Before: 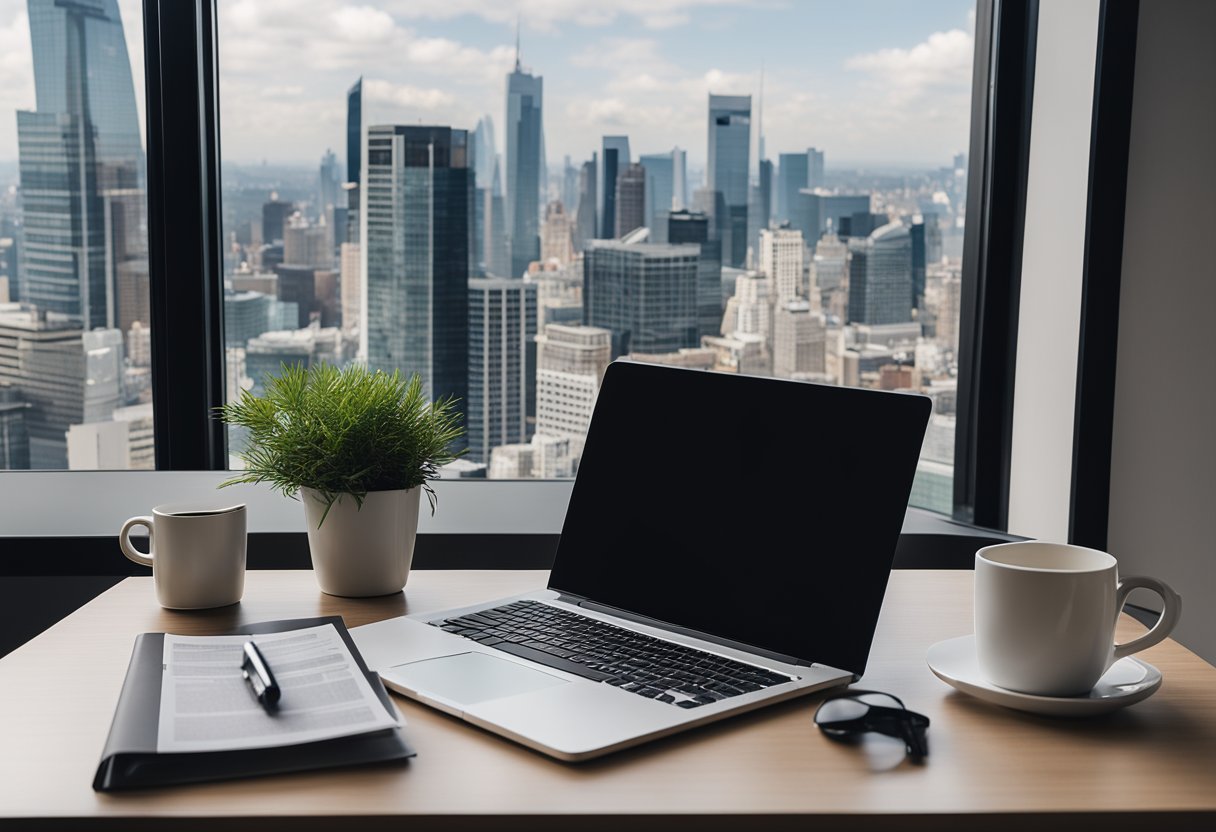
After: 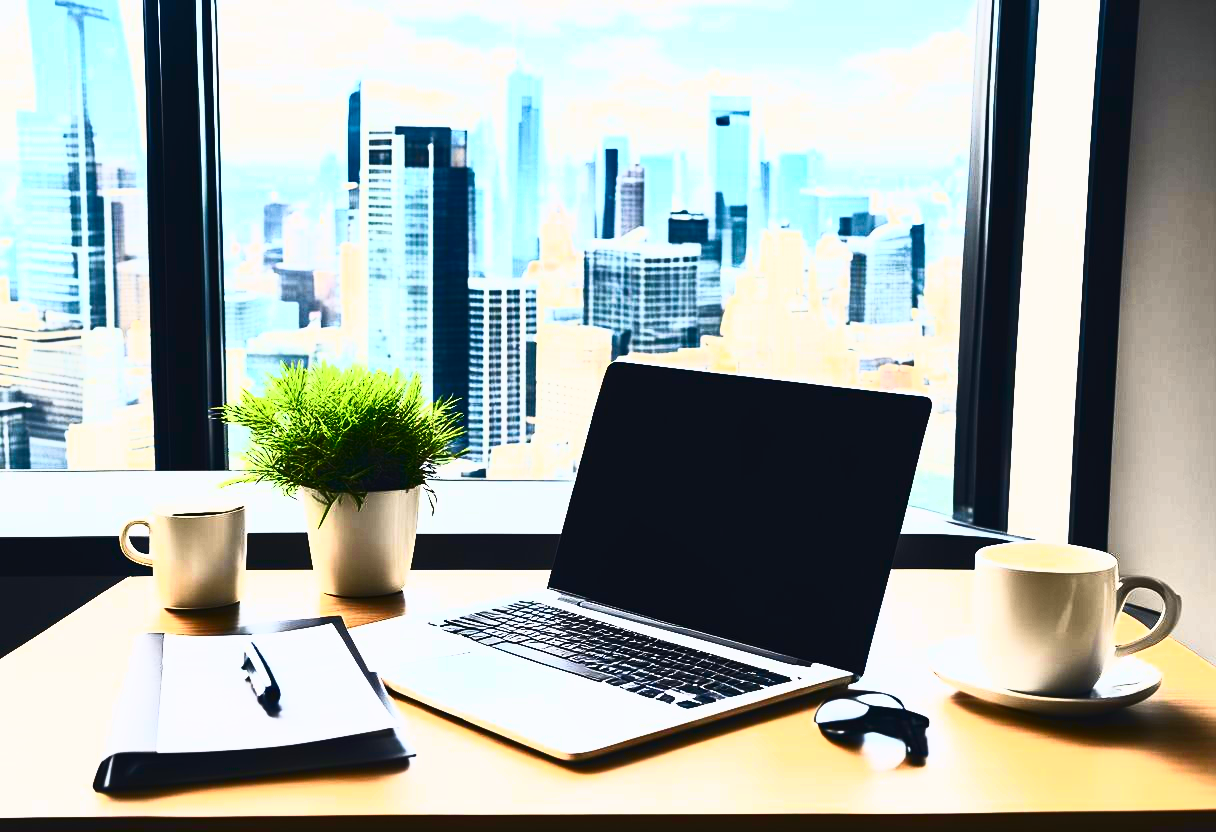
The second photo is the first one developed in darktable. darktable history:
tone curve: curves: ch0 [(0, 0) (0.187, 0.12) (0.384, 0.363) (0.577, 0.681) (0.735, 0.881) (0.864, 0.959) (1, 0.987)]; ch1 [(0, 0) (0.402, 0.36) (0.476, 0.466) (0.501, 0.501) (0.518, 0.514) (0.564, 0.614) (0.614, 0.664) (0.741, 0.829) (1, 1)]; ch2 [(0, 0) (0.429, 0.387) (0.483, 0.481) (0.503, 0.501) (0.522, 0.533) (0.564, 0.605) (0.615, 0.697) (0.702, 0.774) (1, 0.895)], color space Lab, independent channels
exposure: black level correction 0, exposure 0.6 EV, compensate highlight preservation false
velvia: on, module defaults
contrast brightness saturation: contrast 0.83, brightness 0.59, saturation 0.59
